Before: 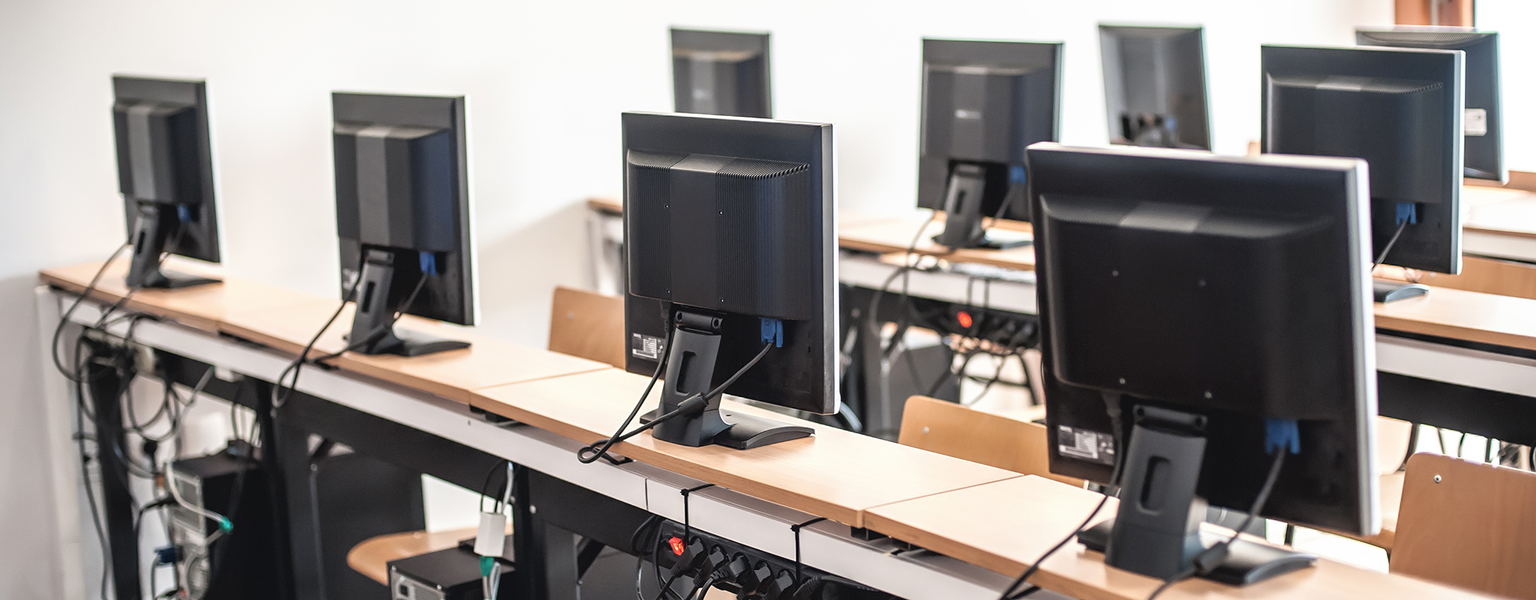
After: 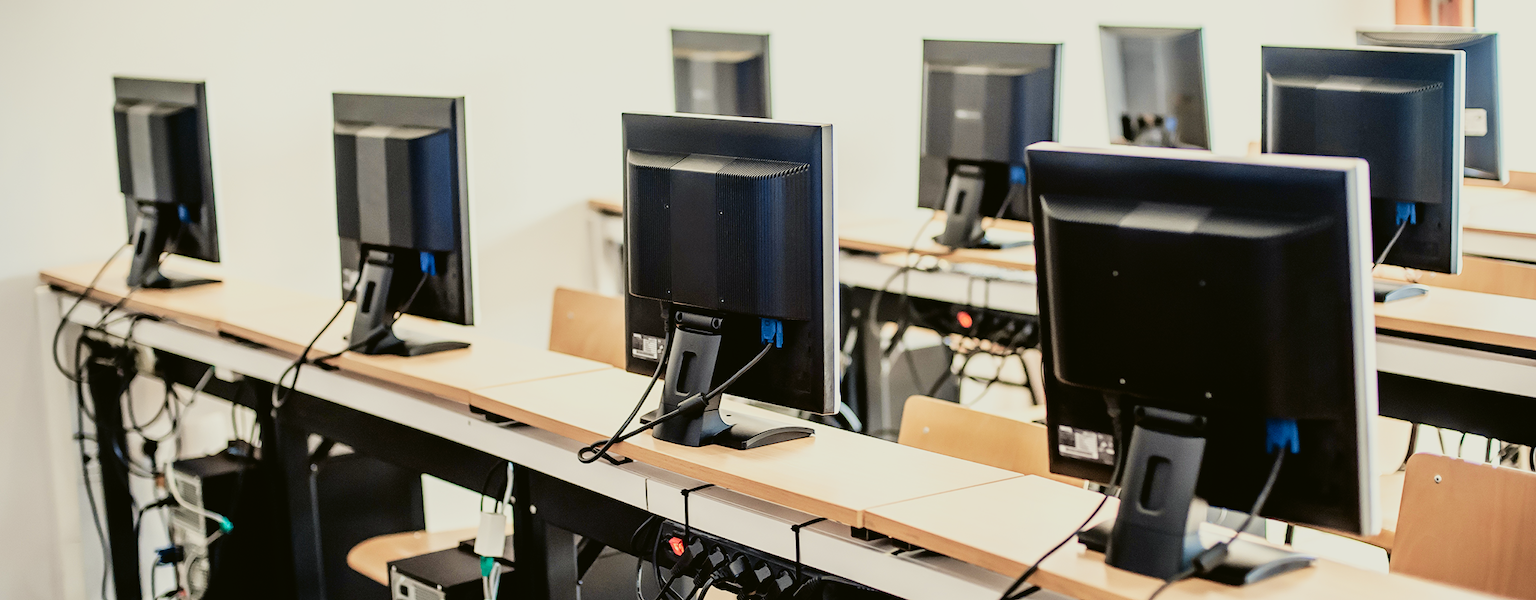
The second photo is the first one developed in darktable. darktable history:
velvia: strength 35.96%
filmic rgb: black relative exposure -6.18 EV, white relative exposure 6.96 EV, hardness 2.26, preserve chrominance no, color science v5 (2021)
tone curve: curves: ch0 [(0, 0.023) (0.087, 0.065) (0.184, 0.168) (0.45, 0.54) (0.57, 0.683) (0.722, 0.825) (0.877, 0.948) (1, 1)]; ch1 [(0, 0) (0.388, 0.369) (0.447, 0.447) (0.505, 0.5) (0.534, 0.528) (0.573, 0.583) (0.663, 0.68) (1, 1)]; ch2 [(0, 0) (0.314, 0.223) (0.427, 0.405) (0.492, 0.505) (0.531, 0.55) (0.589, 0.599) (1, 1)], color space Lab, independent channels, preserve colors none
